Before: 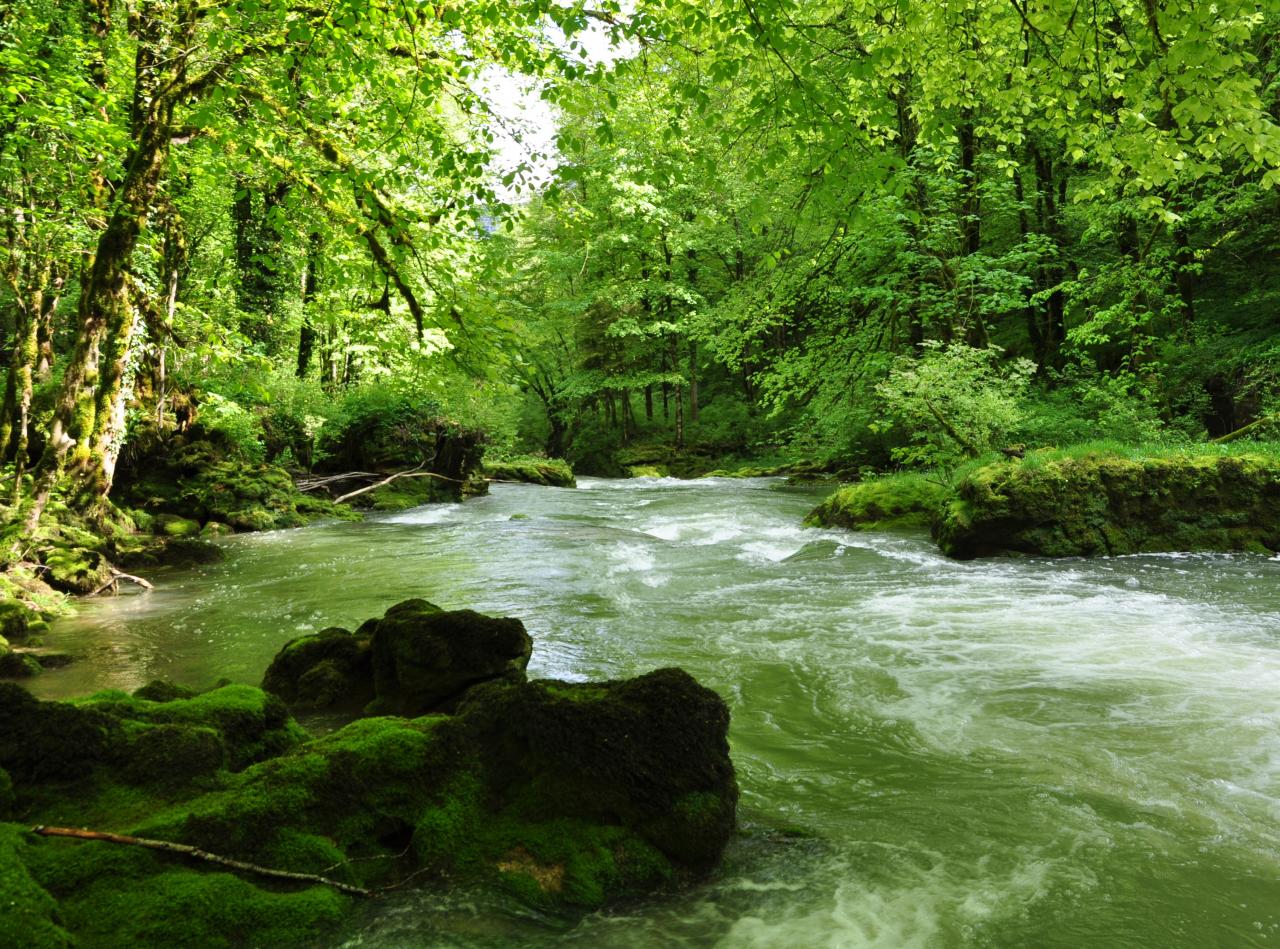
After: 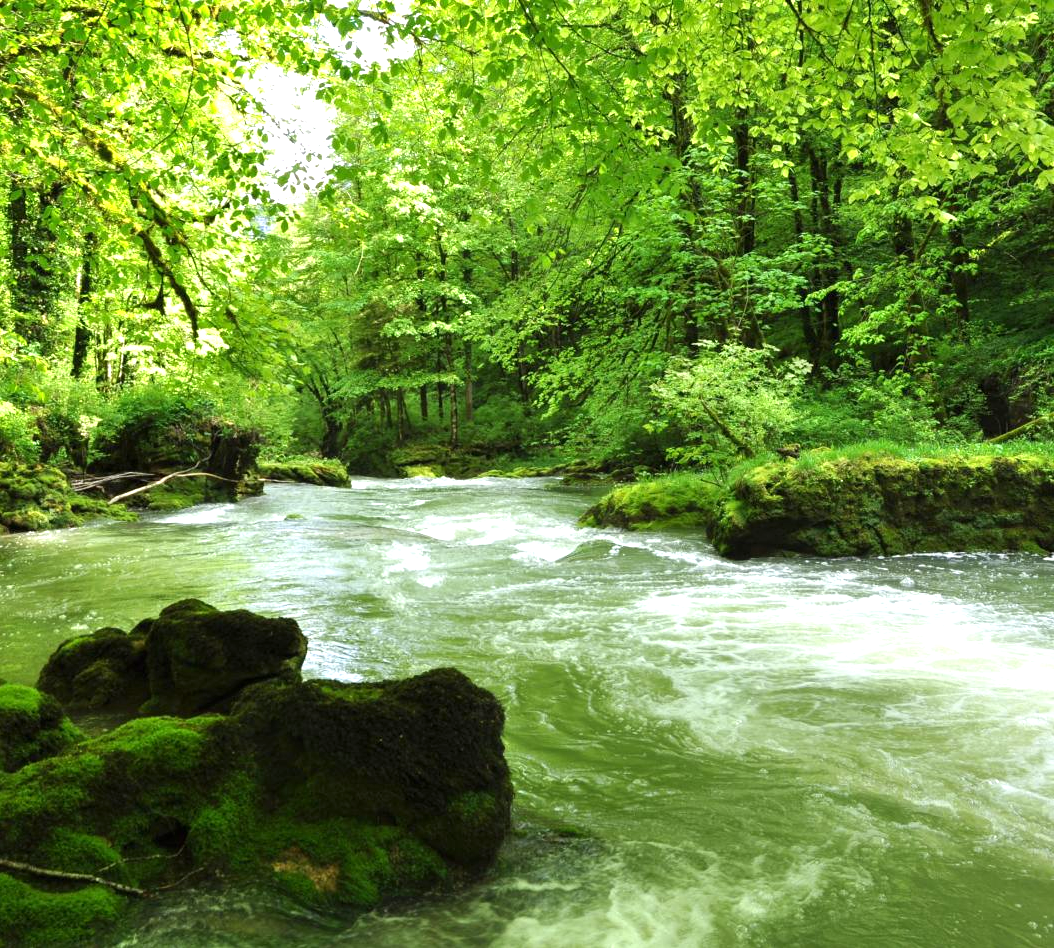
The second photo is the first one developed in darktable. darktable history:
crop: left 17.582%, bottom 0.031%
exposure: exposure 0.7 EV, compensate highlight preservation false
